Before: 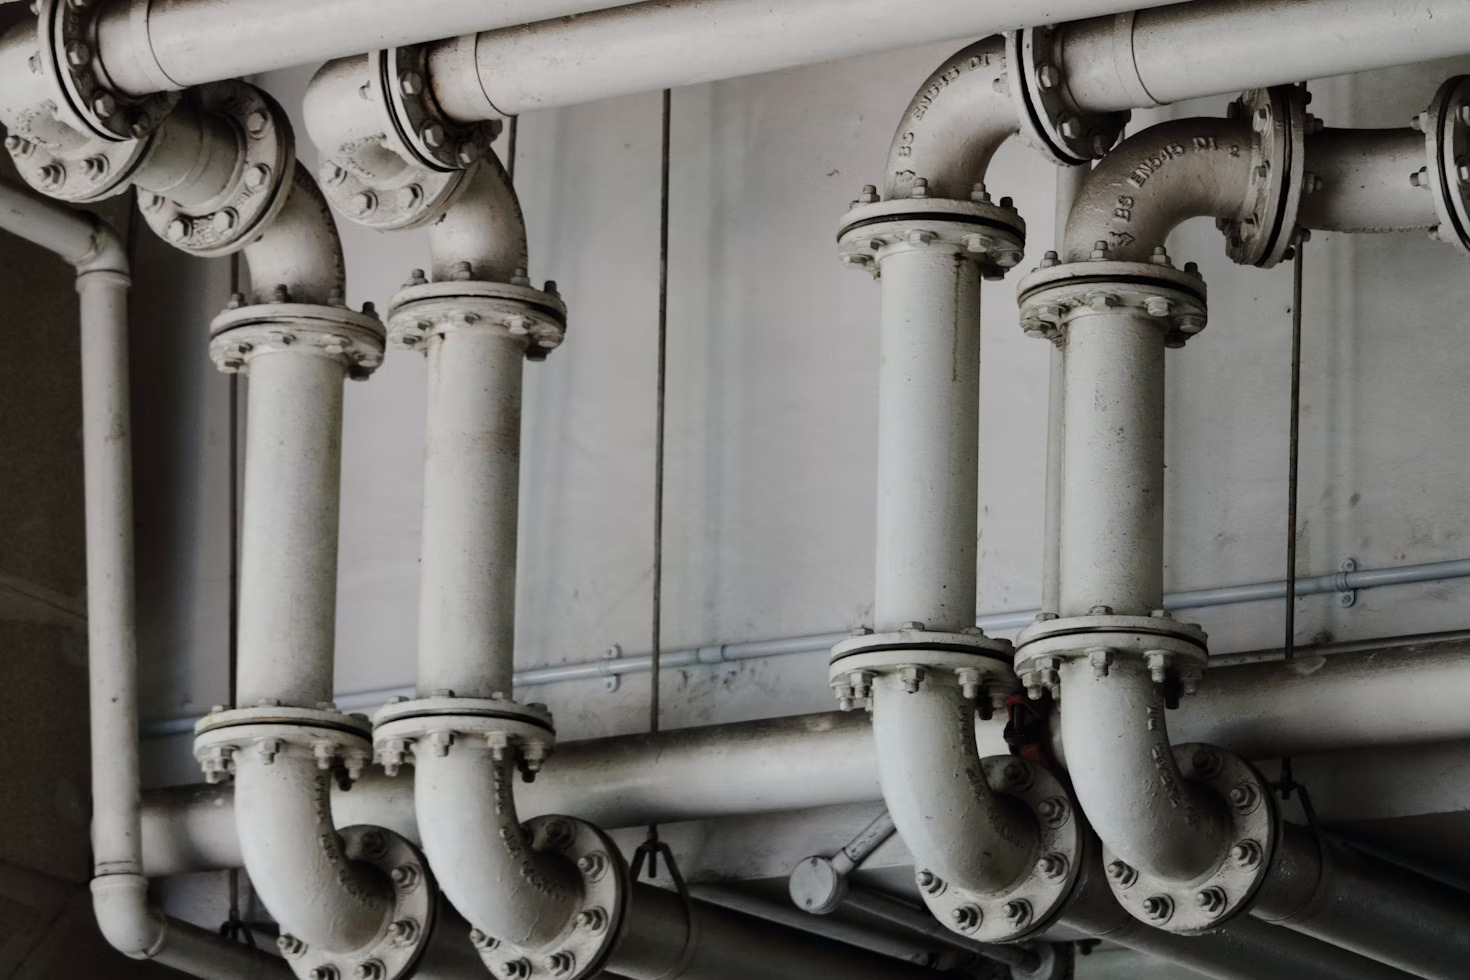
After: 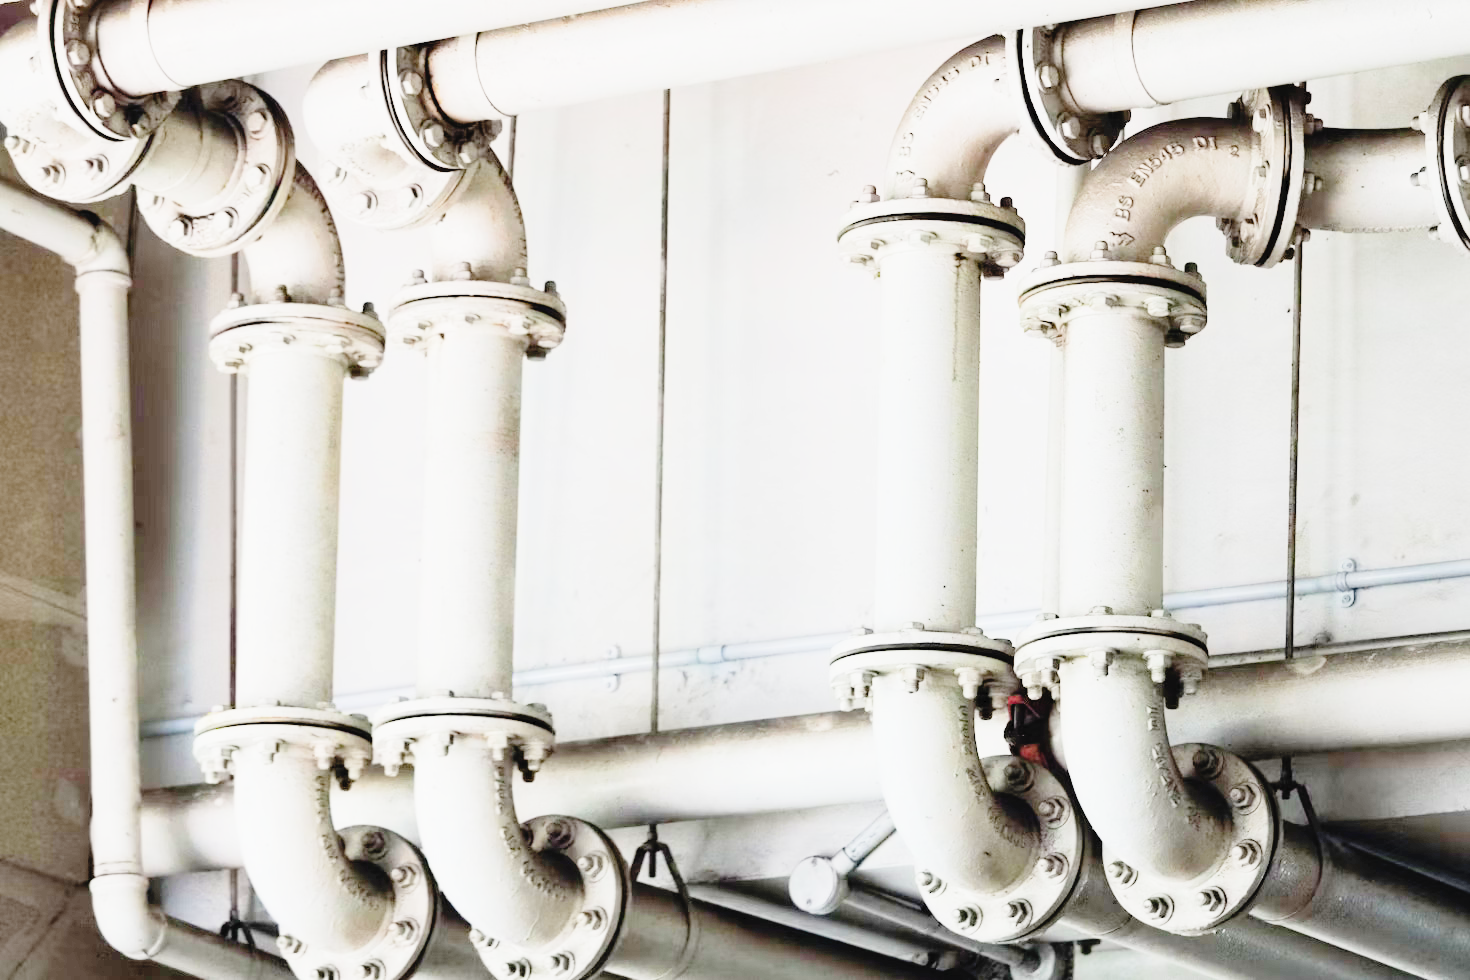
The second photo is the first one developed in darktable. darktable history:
tone curve: curves: ch0 [(0, 0) (0.003, 0.03) (0.011, 0.03) (0.025, 0.033) (0.044, 0.035) (0.069, 0.04) (0.1, 0.046) (0.136, 0.052) (0.177, 0.08) (0.224, 0.121) (0.277, 0.225) (0.335, 0.343) (0.399, 0.456) (0.468, 0.555) (0.543, 0.647) (0.623, 0.732) (0.709, 0.808) (0.801, 0.886) (0.898, 0.947) (1, 1)], preserve colors none
filmic rgb: middle gray luminance 4.29%, black relative exposure -13 EV, white relative exposure 5 EV, threshold 6 EV, target black luminance 0%, hardness 5.19, latitude 59.69%, contrast 0.767, highlights saturation mix 5%, shadows ↔ highlights balance 25.95%, add noise in highlights 0, color science v3 (2019), use custom middle-gray values true, iterations of high-quality reconstruction 0, contrast in highlights soft, enable highlight reconstruction true
contrast brightness saturation: contrast 0.14, brightness 0.21
